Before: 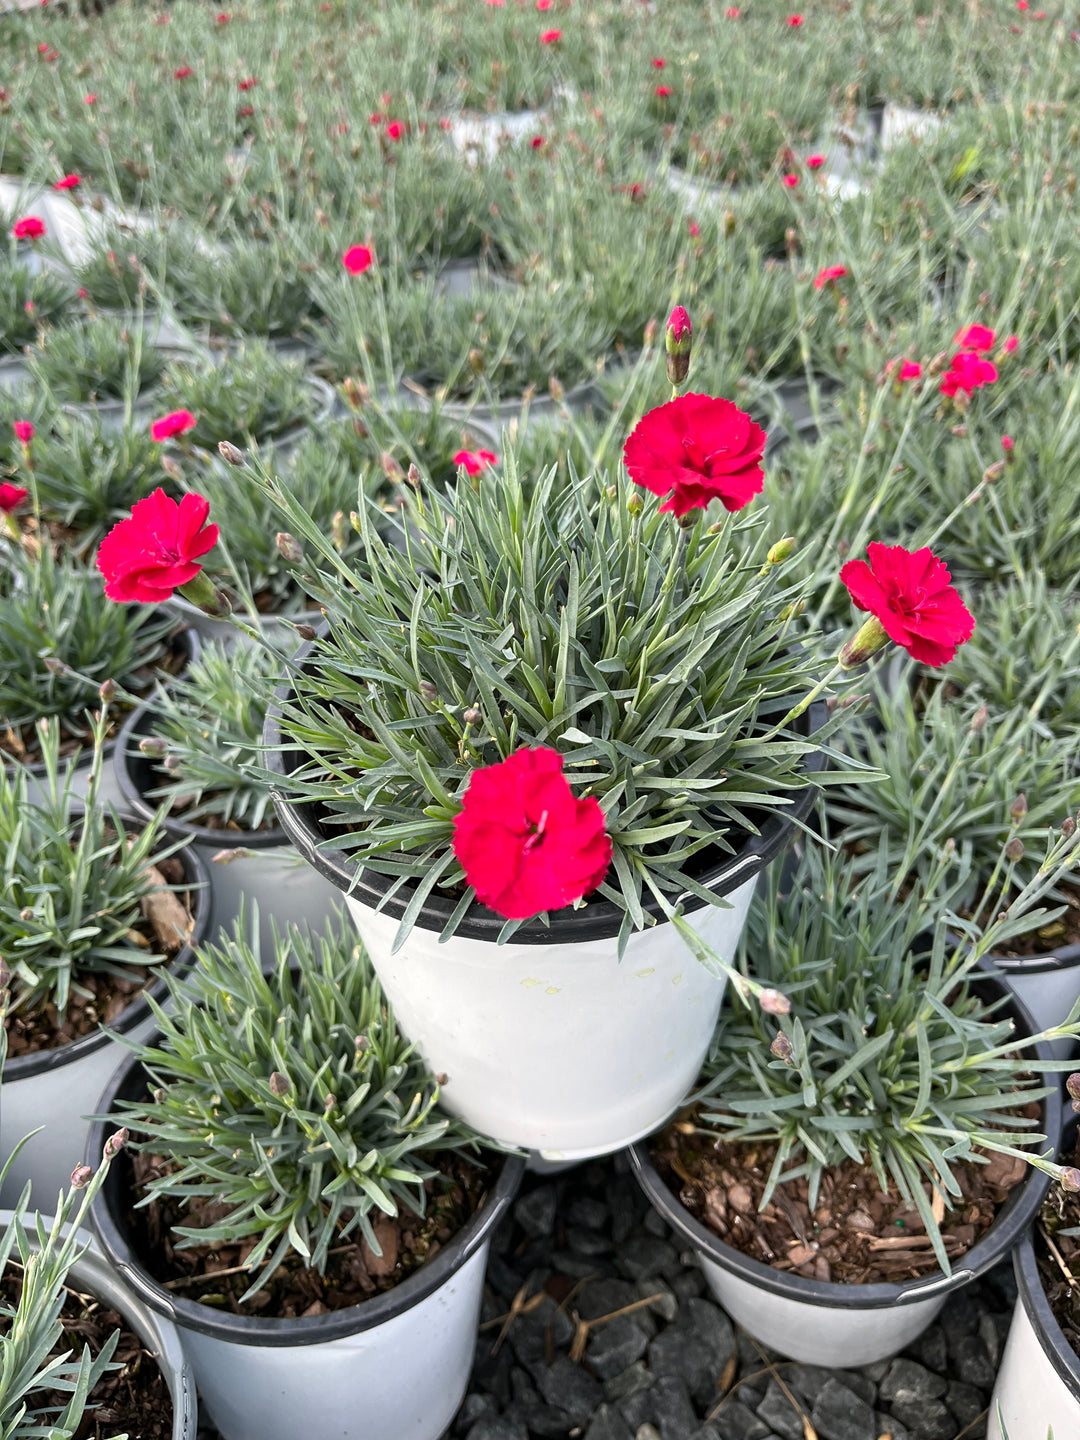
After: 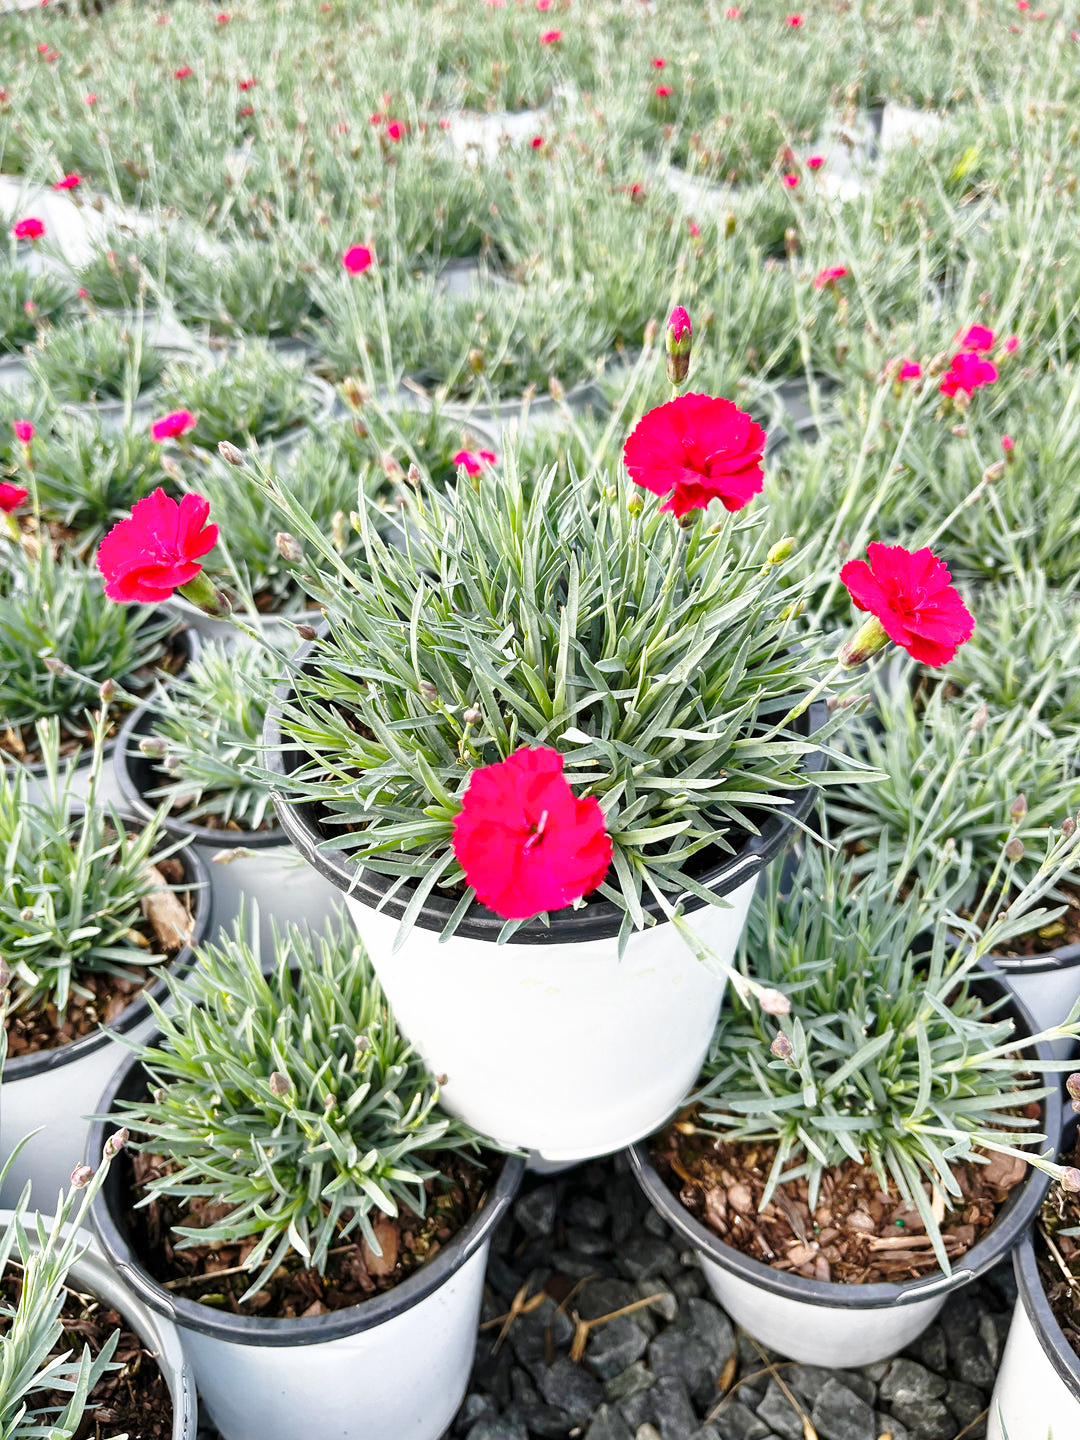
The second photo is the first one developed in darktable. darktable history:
shadows and highlights: on, module defaults
base curve: curves: ch0 [(0, 0) (0.028, 0.03) (0.105, 0.232) (0.387, 0.748) (0.754, 0.968) (1, 1)], preserve colors none
